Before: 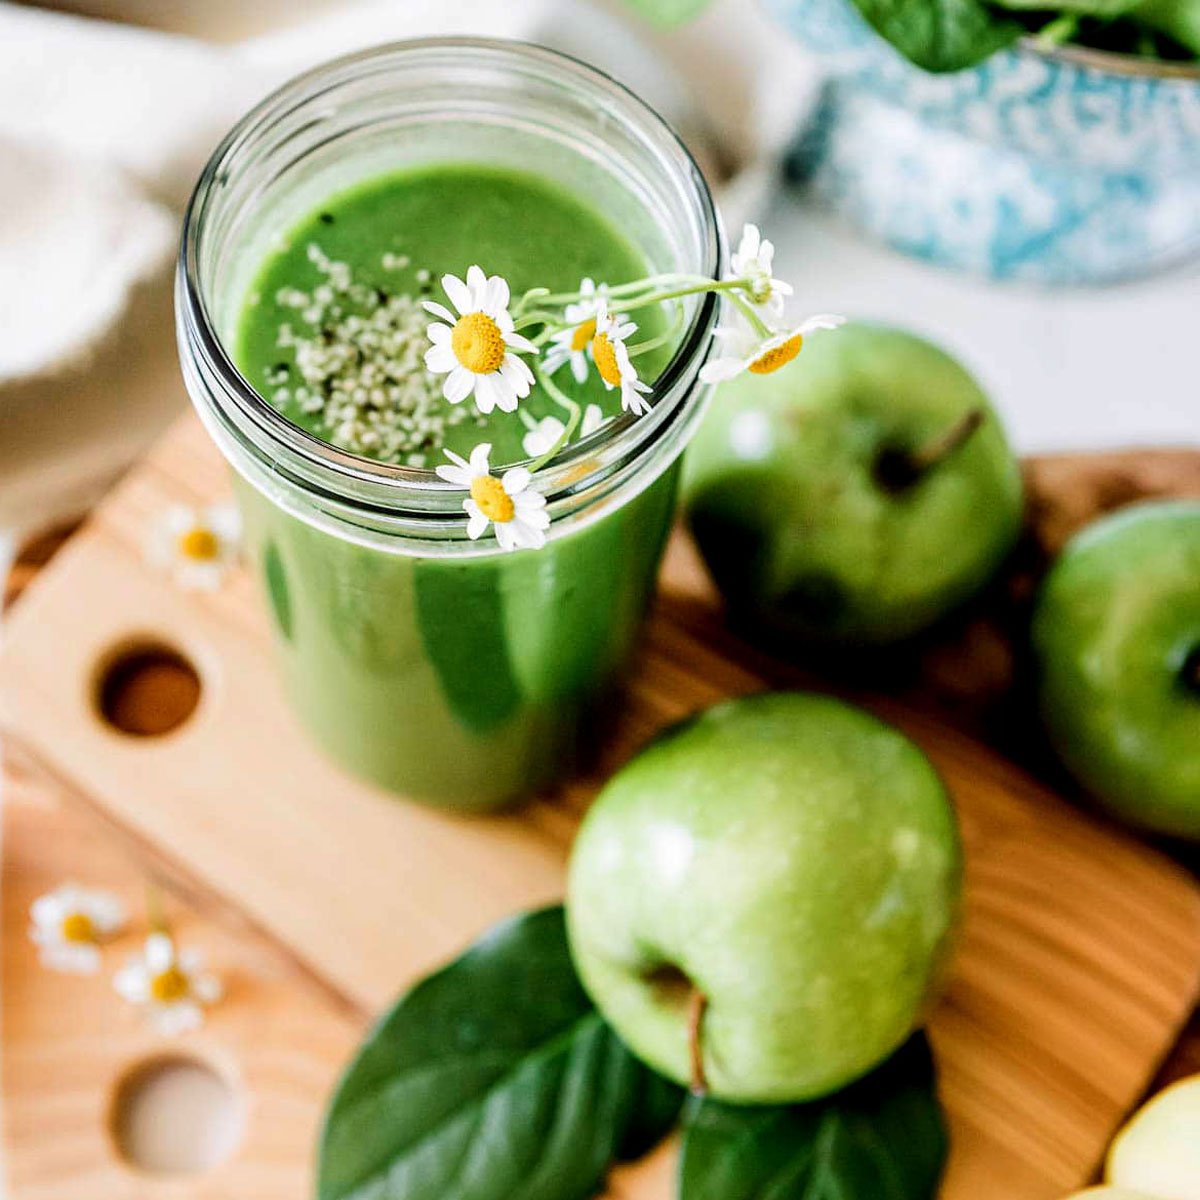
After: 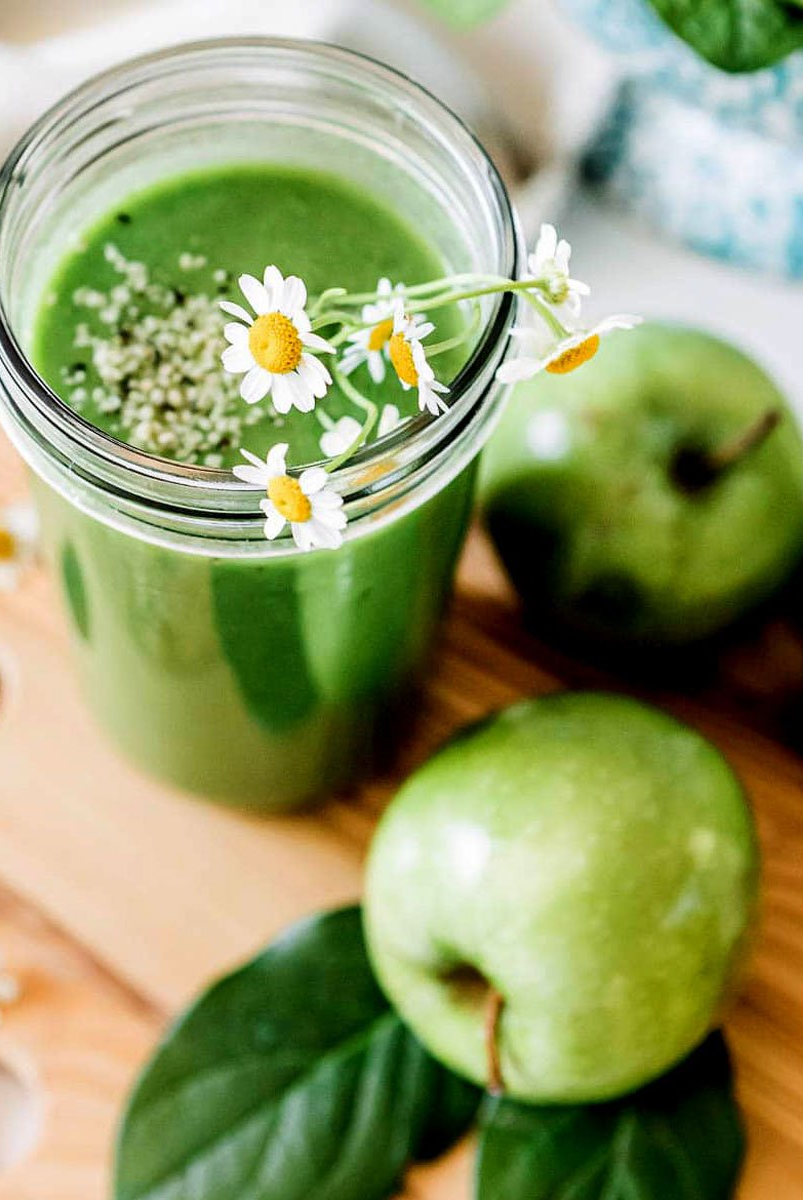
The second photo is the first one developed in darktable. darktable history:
crop: left 16.95%, right 16.12%
